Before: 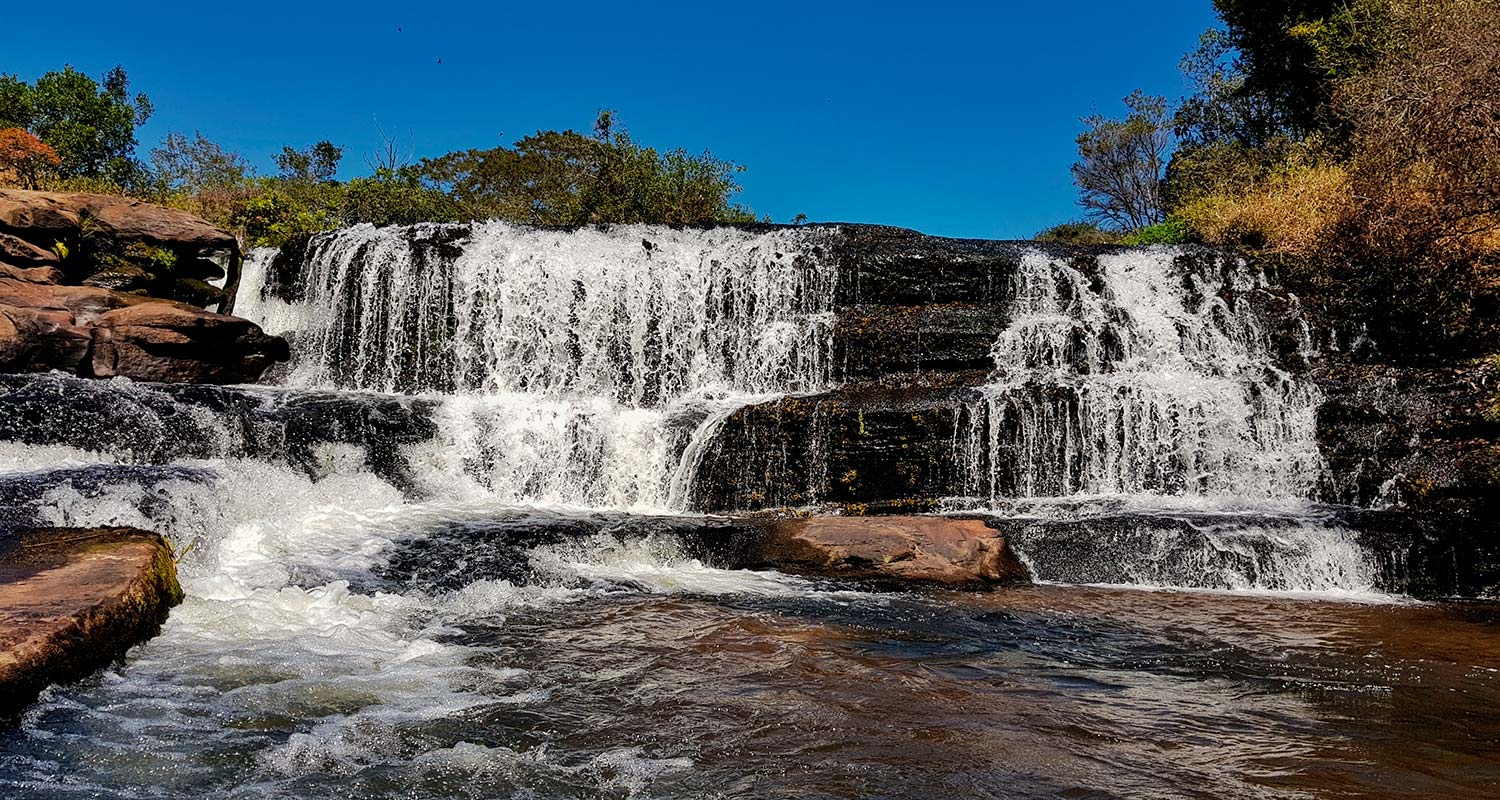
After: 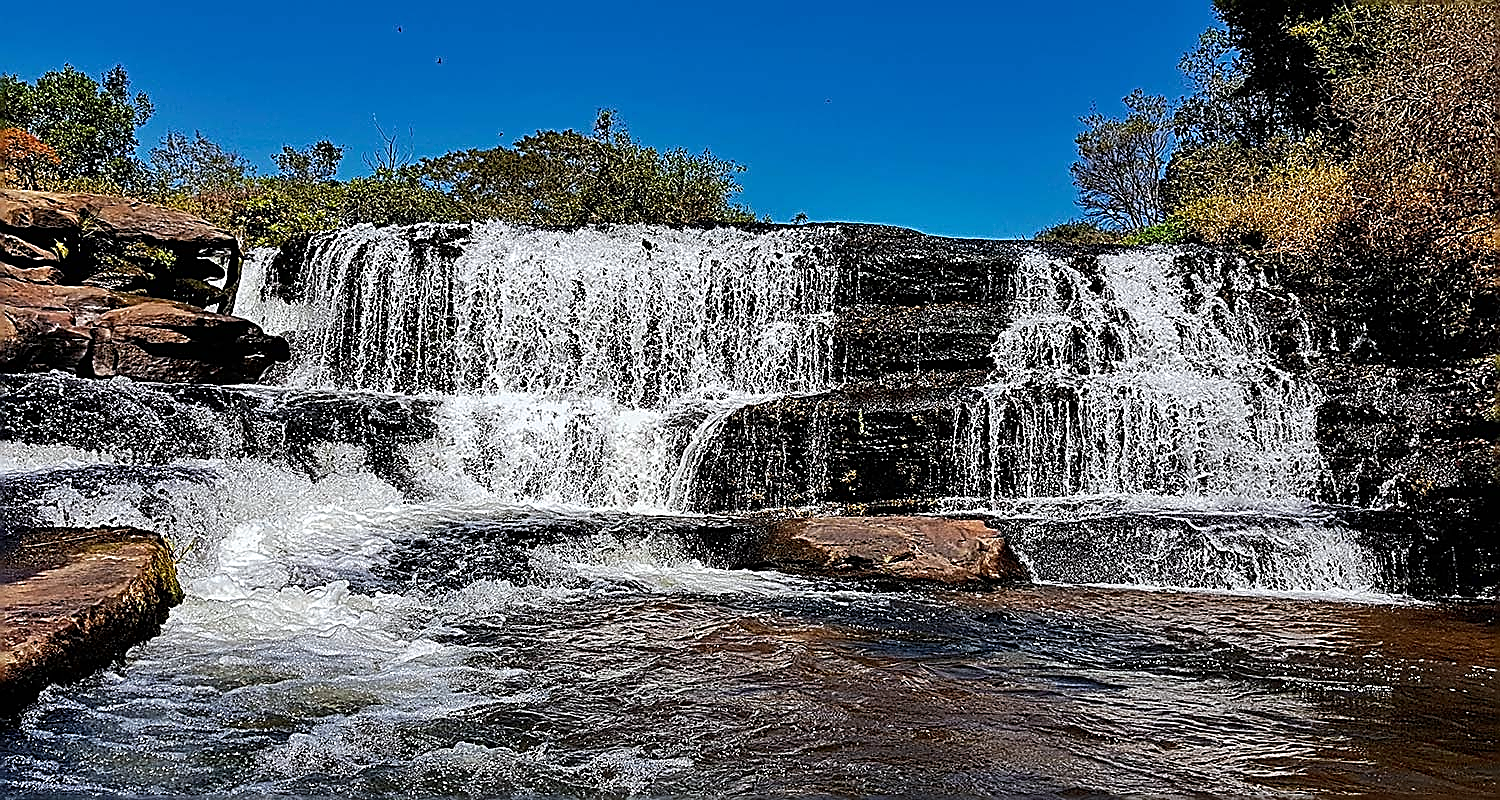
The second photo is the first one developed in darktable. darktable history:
white balance: red 0.967, blue 1.049
sharpen: amount 2
